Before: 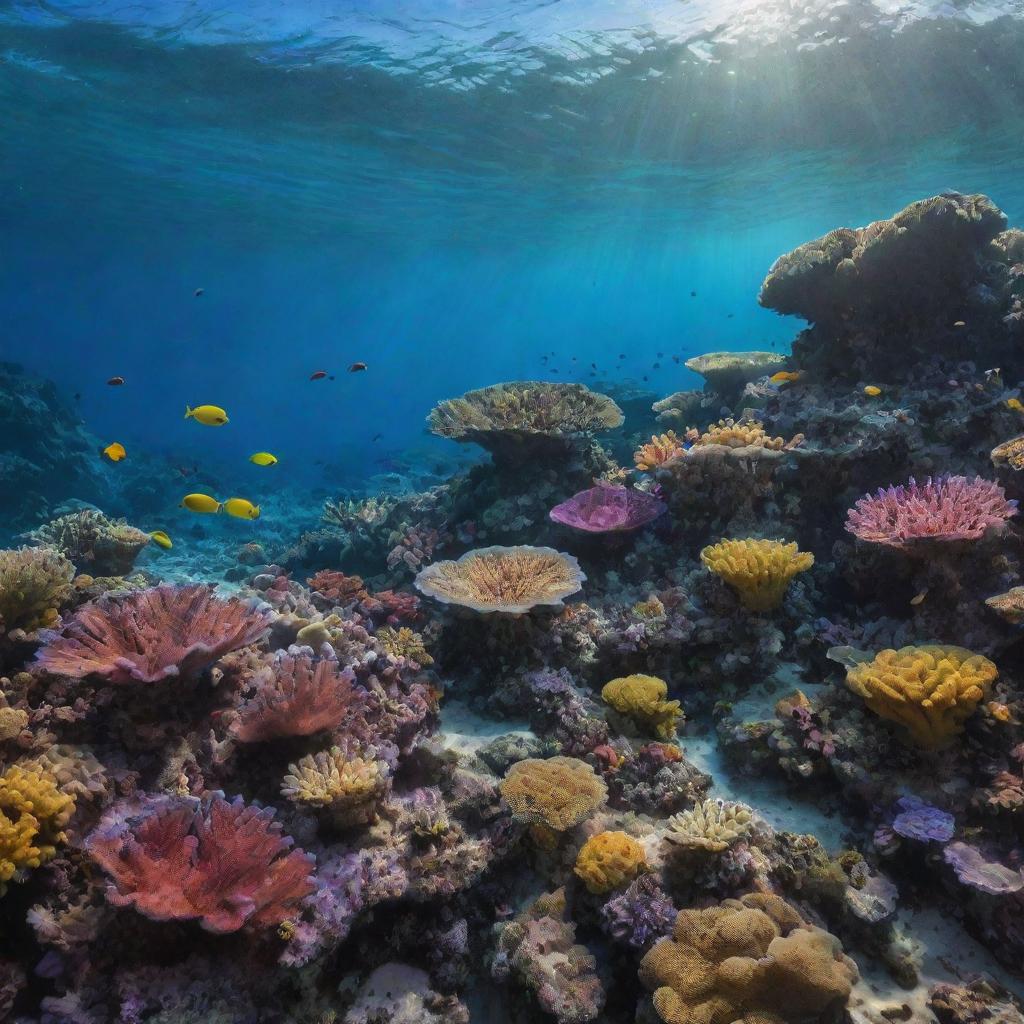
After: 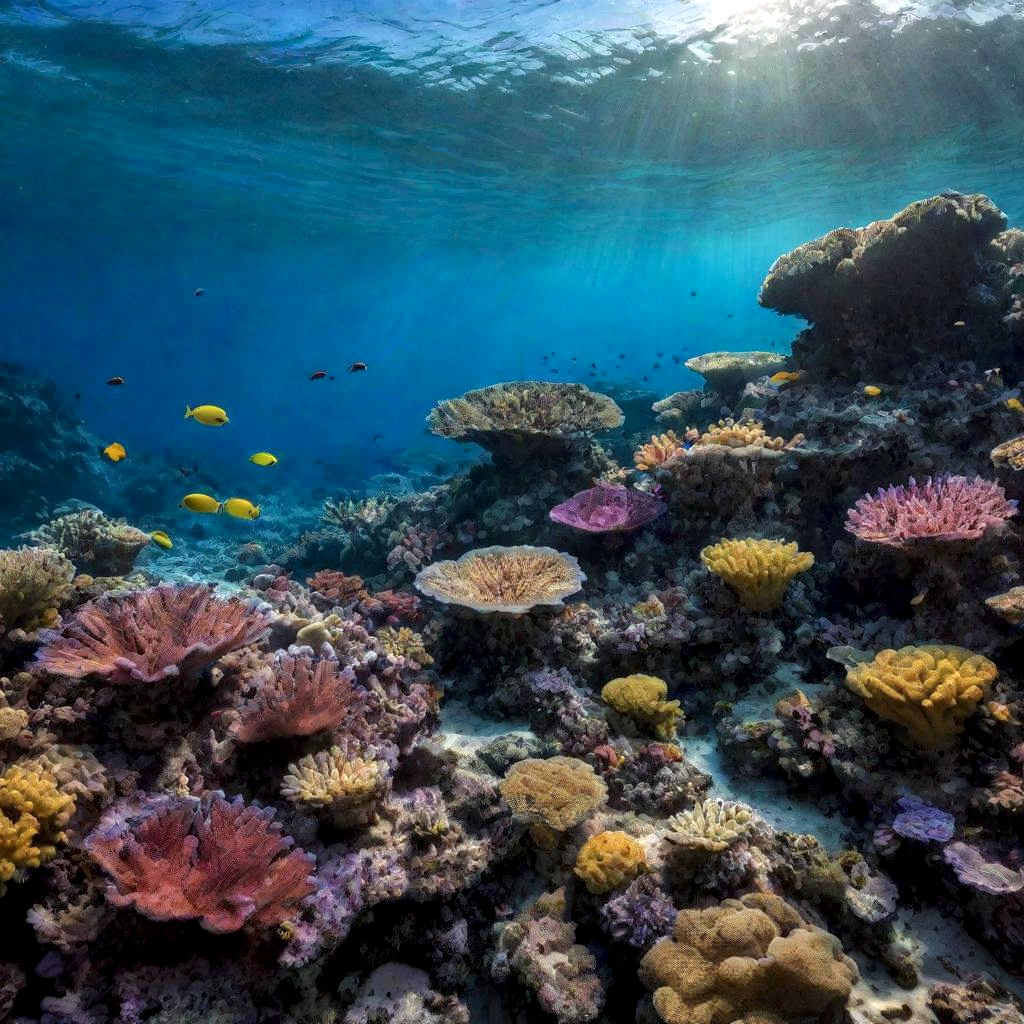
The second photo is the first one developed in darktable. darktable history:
local contrast: detail 134%, midtone range 0.75
haze removal: compatibility mode true, adaptive false
